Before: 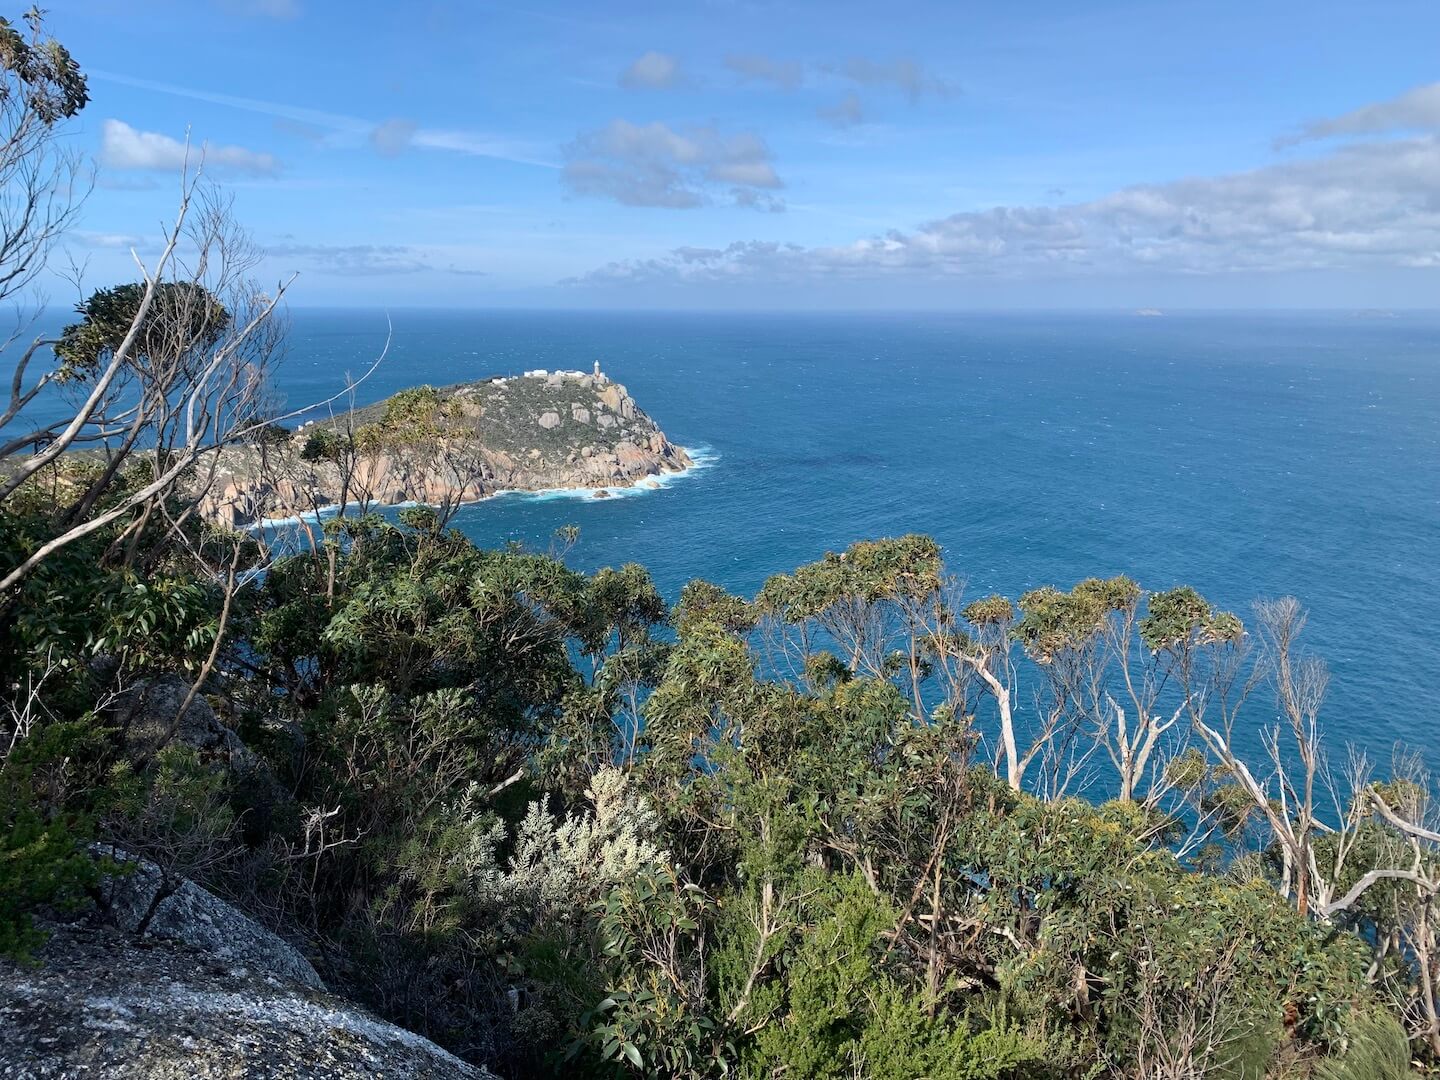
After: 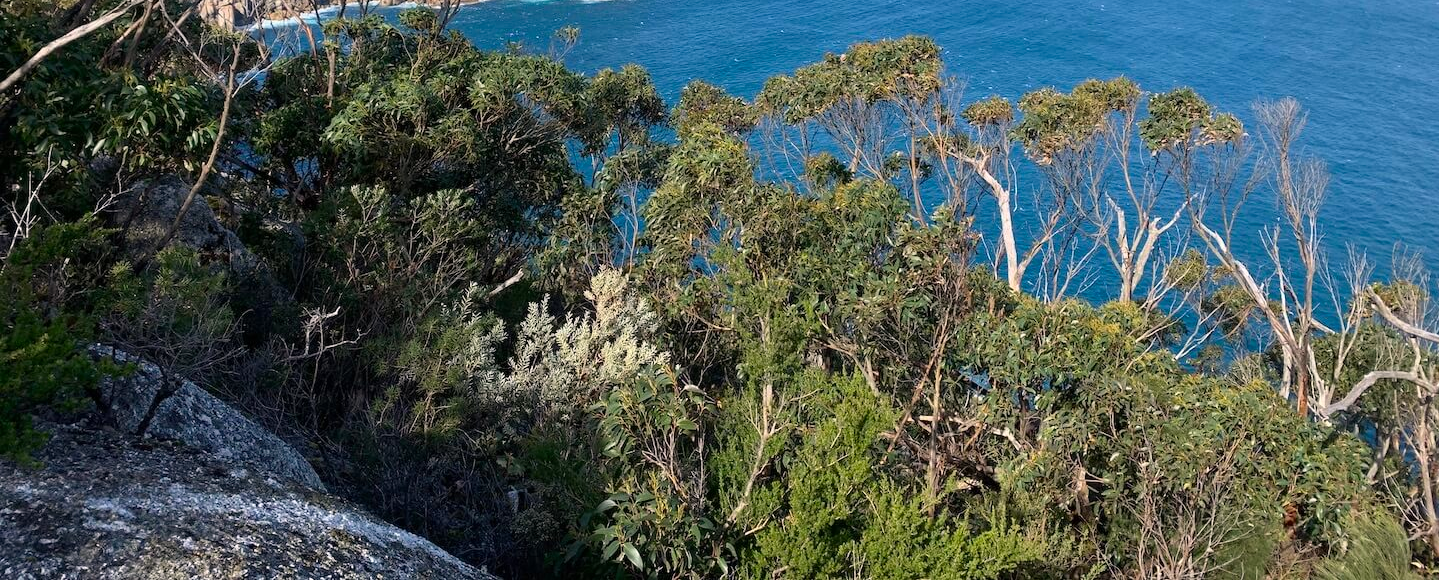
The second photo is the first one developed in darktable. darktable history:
color correction: highlights a* 3.22, highlights b* 1.93, saturation 1.19
crop and rotate: top 46.237%
